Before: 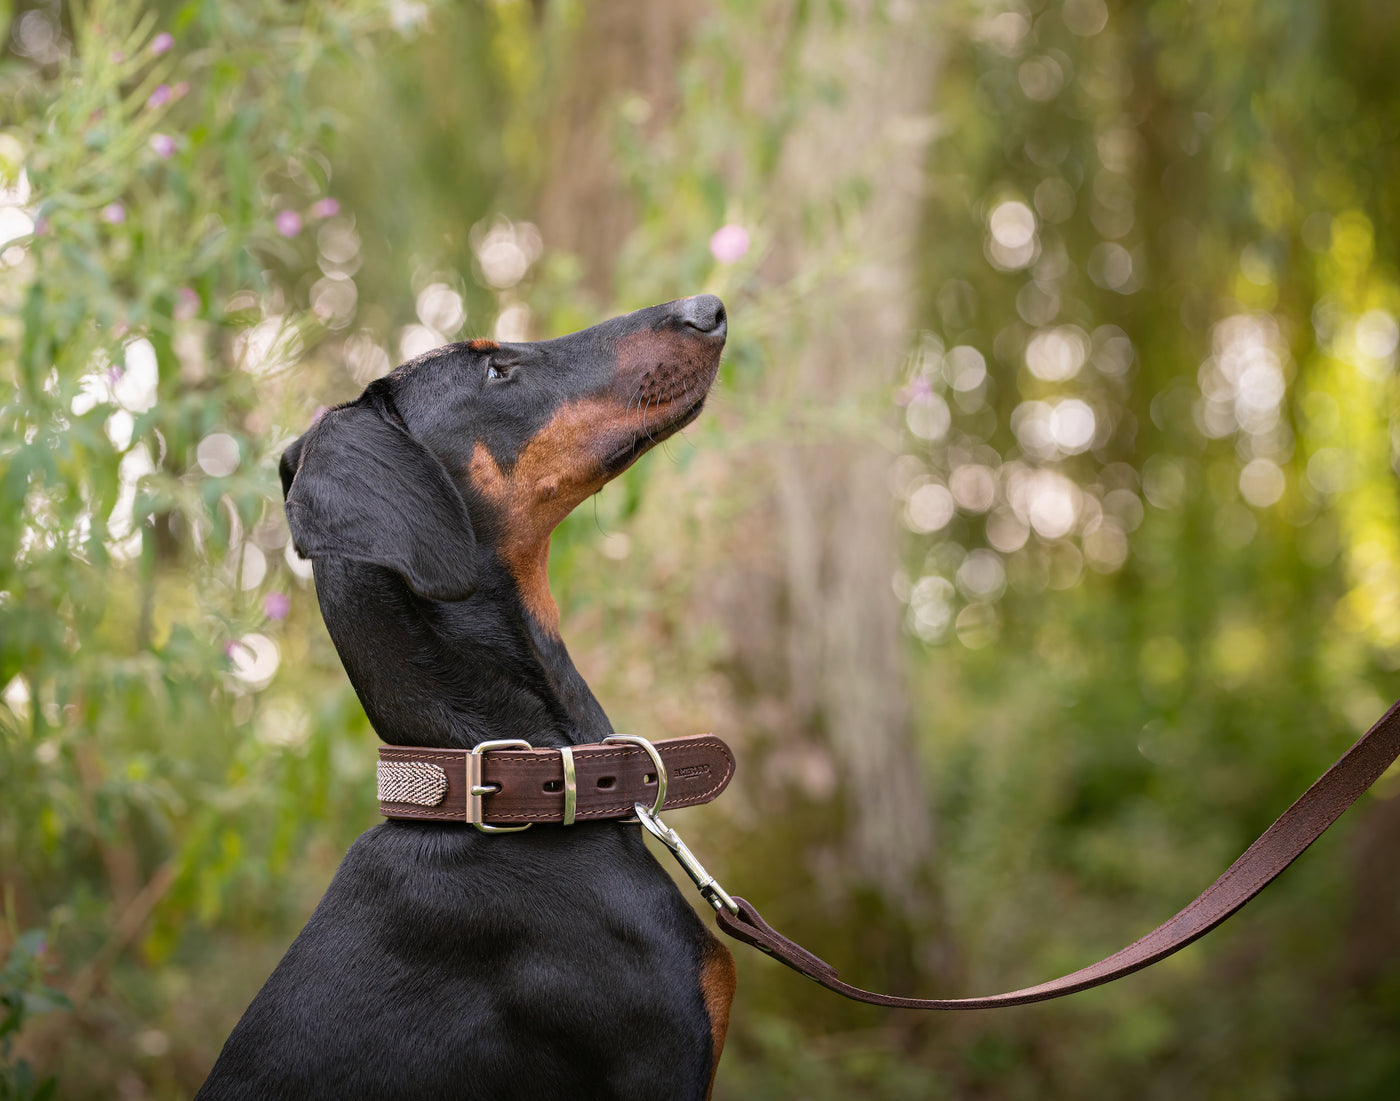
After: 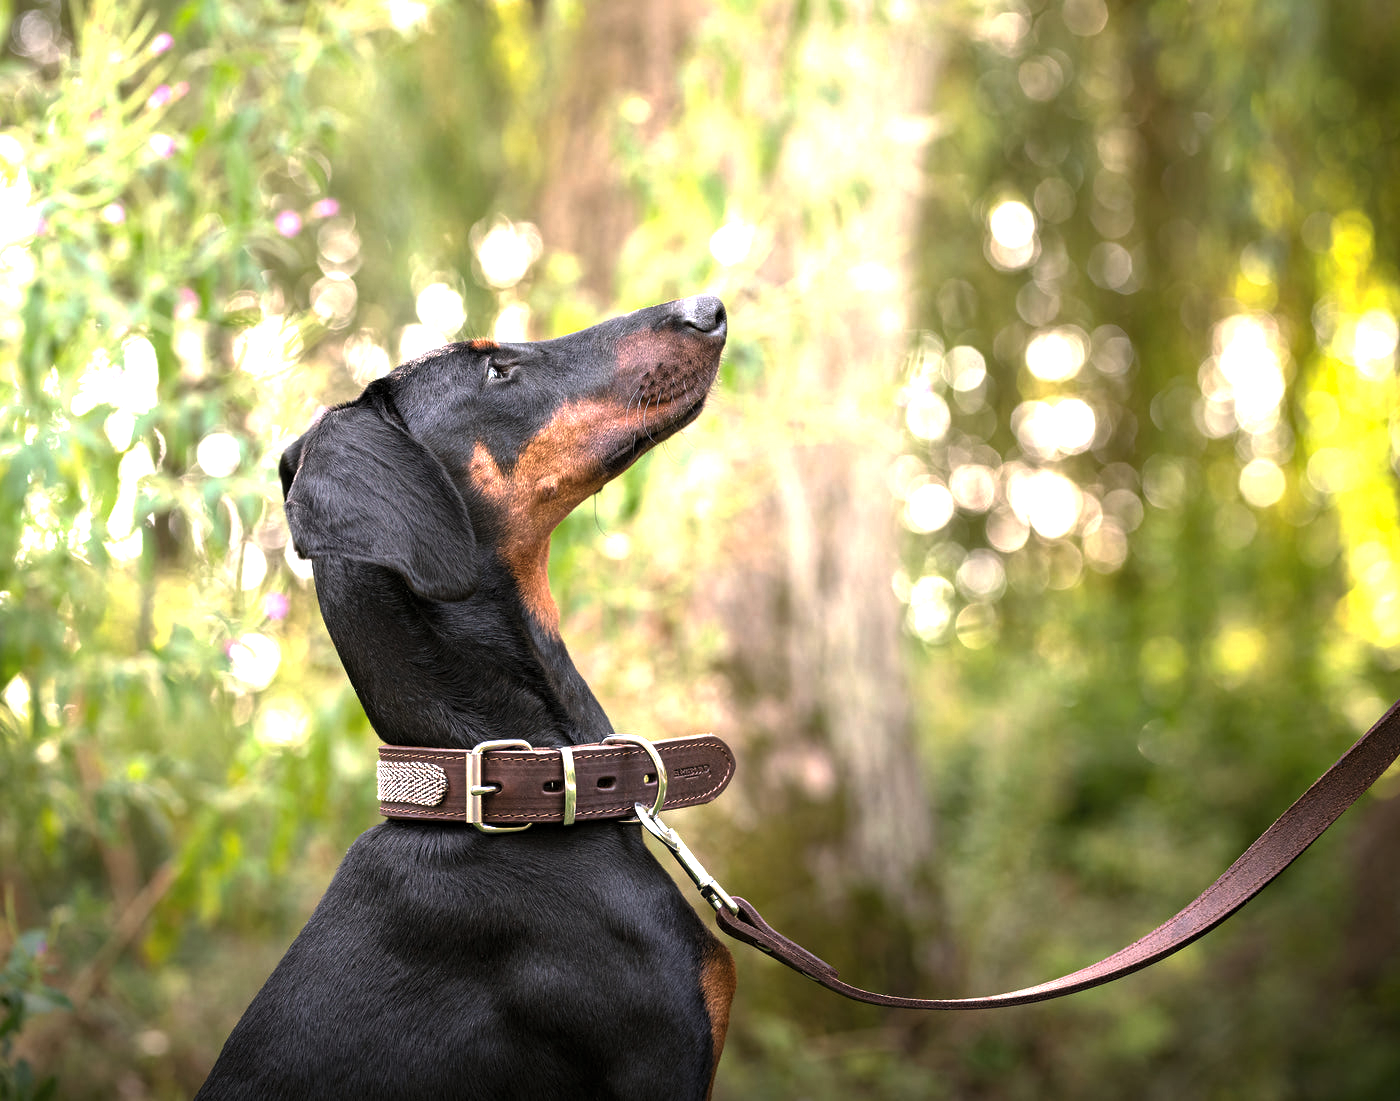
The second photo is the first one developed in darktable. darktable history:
levels: white 90.67%, levels [0.029, 0.545, 0.971]
base curve: curves: ch0 [(0, 0) (0.74, 0.67) (1, 1)], preserve colors none
exposure: black level correction 0, exposure 1.2 EV, compensate exposure bias true, compensate highlight preservation false
